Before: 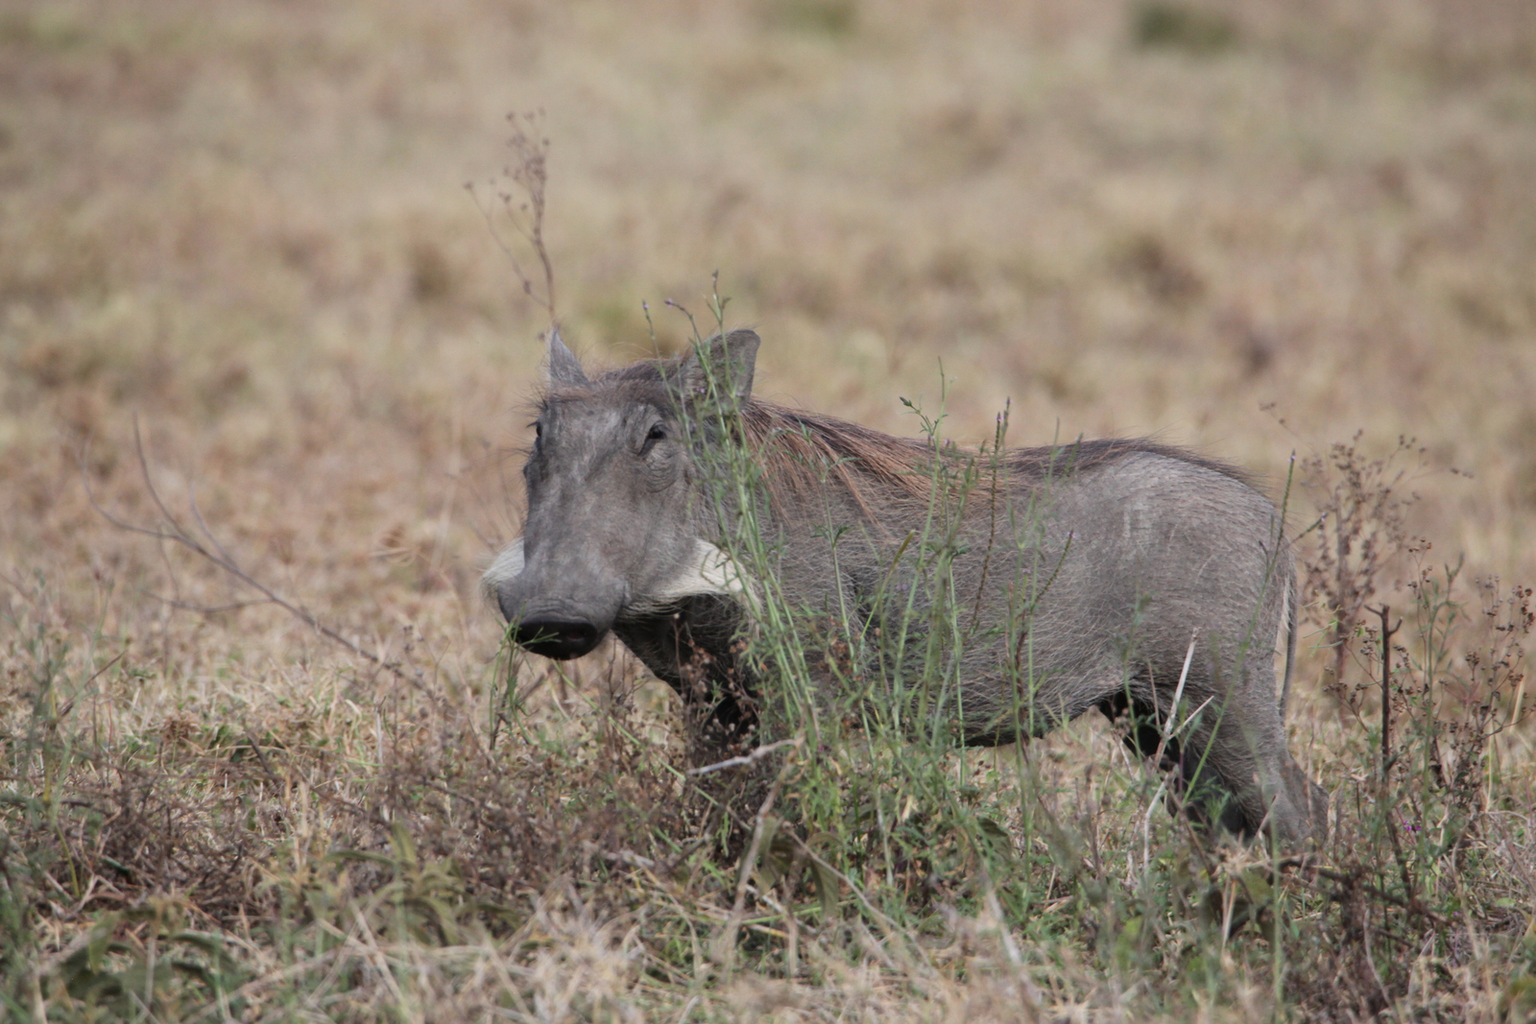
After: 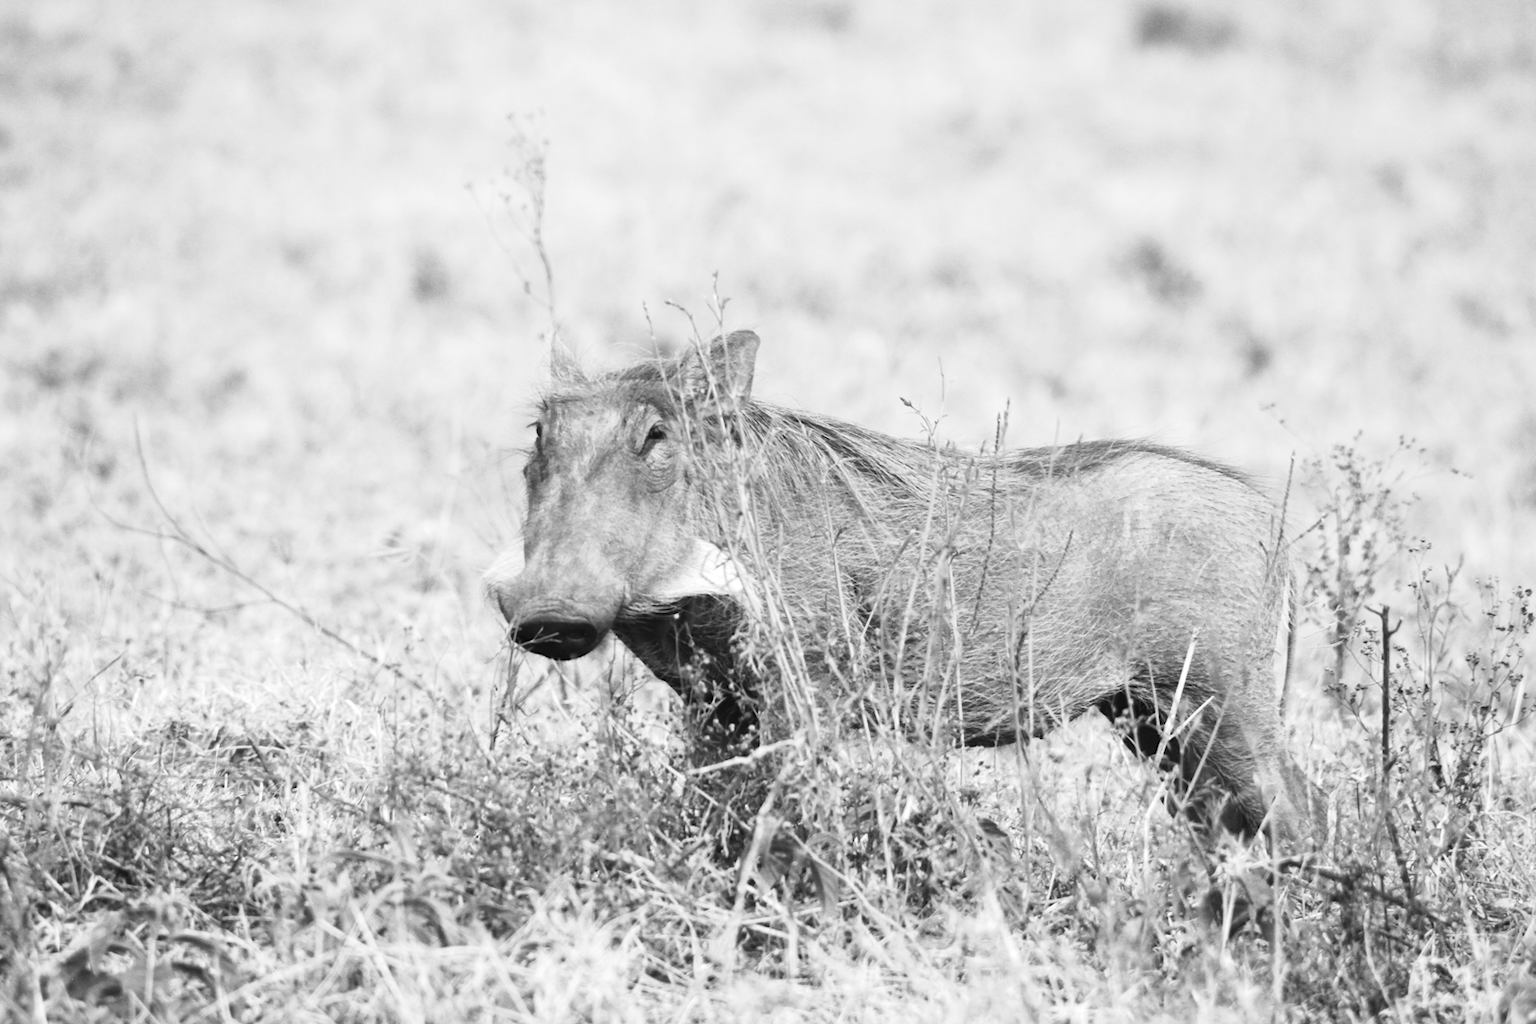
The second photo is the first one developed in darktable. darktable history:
white balance: red 0.967, blue 1.049
monochrome: a 30.25, b 92.03
exposure: black level correction 0, exposure 1.2 EV, compensate exposure bias true, compensate highlight preservation false
tone curve: curves: ch0 [(0, 0) (0.003, 0.011) (0.011, 0.019) (0.025, 0.03) (0.044, 0.045) (0.069, 0.061) (0.1, 0.085) (0.136, 0.119) (0.177, 0.159) (0.224, 0.205) (0.277, 0.261) (0.335, 0.329) (0.399, 0.407) (0.468, 0.508) (0.543, 0.606) (0.623, 0.71) (0.709, 0.815) (0.801, 0.903) (0.898, 0.957) (1, 1)], preserve colors none
